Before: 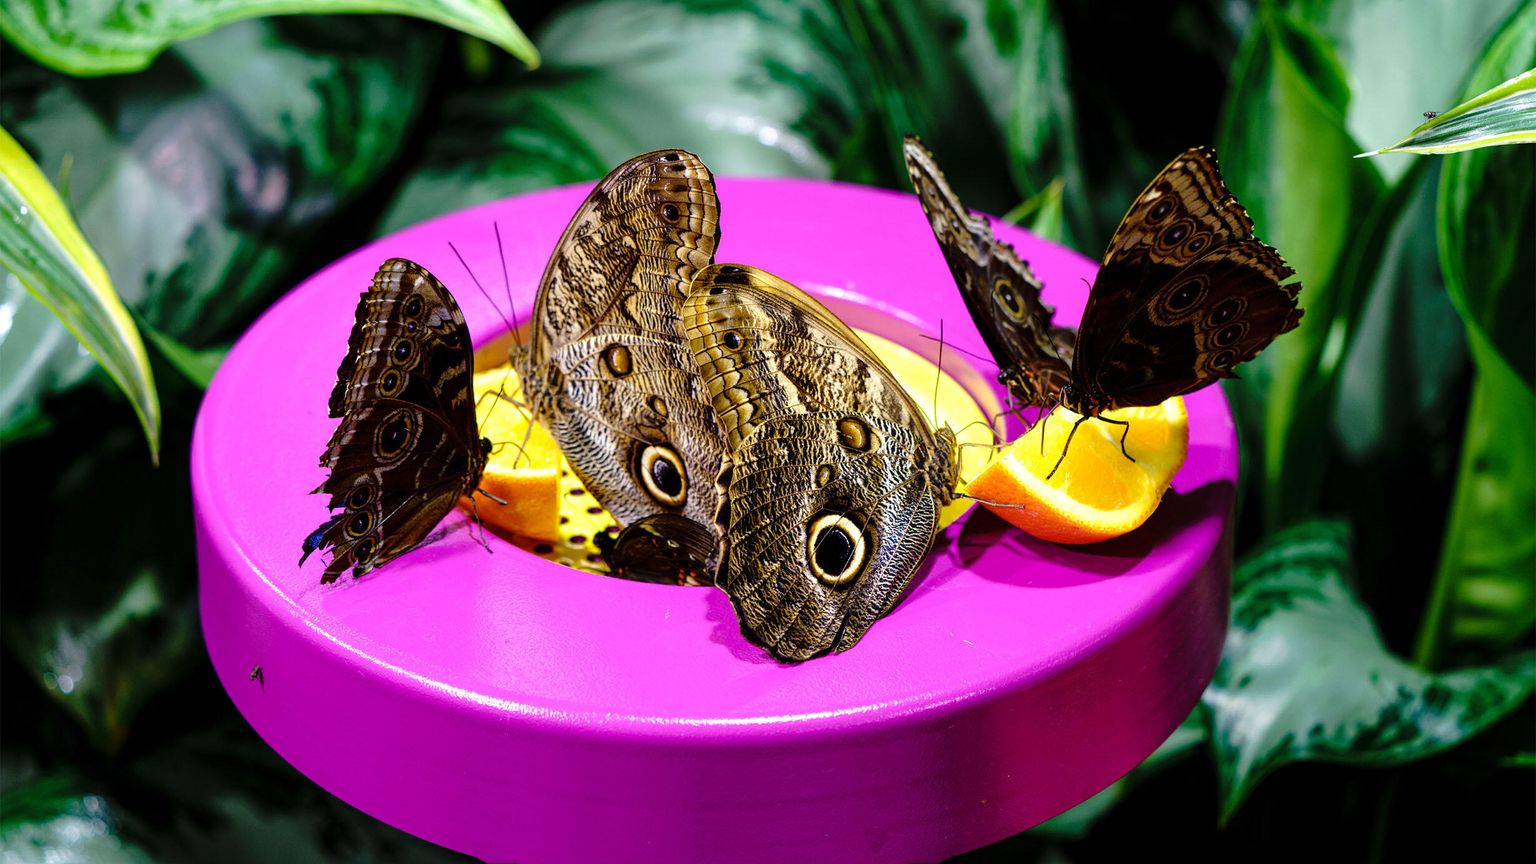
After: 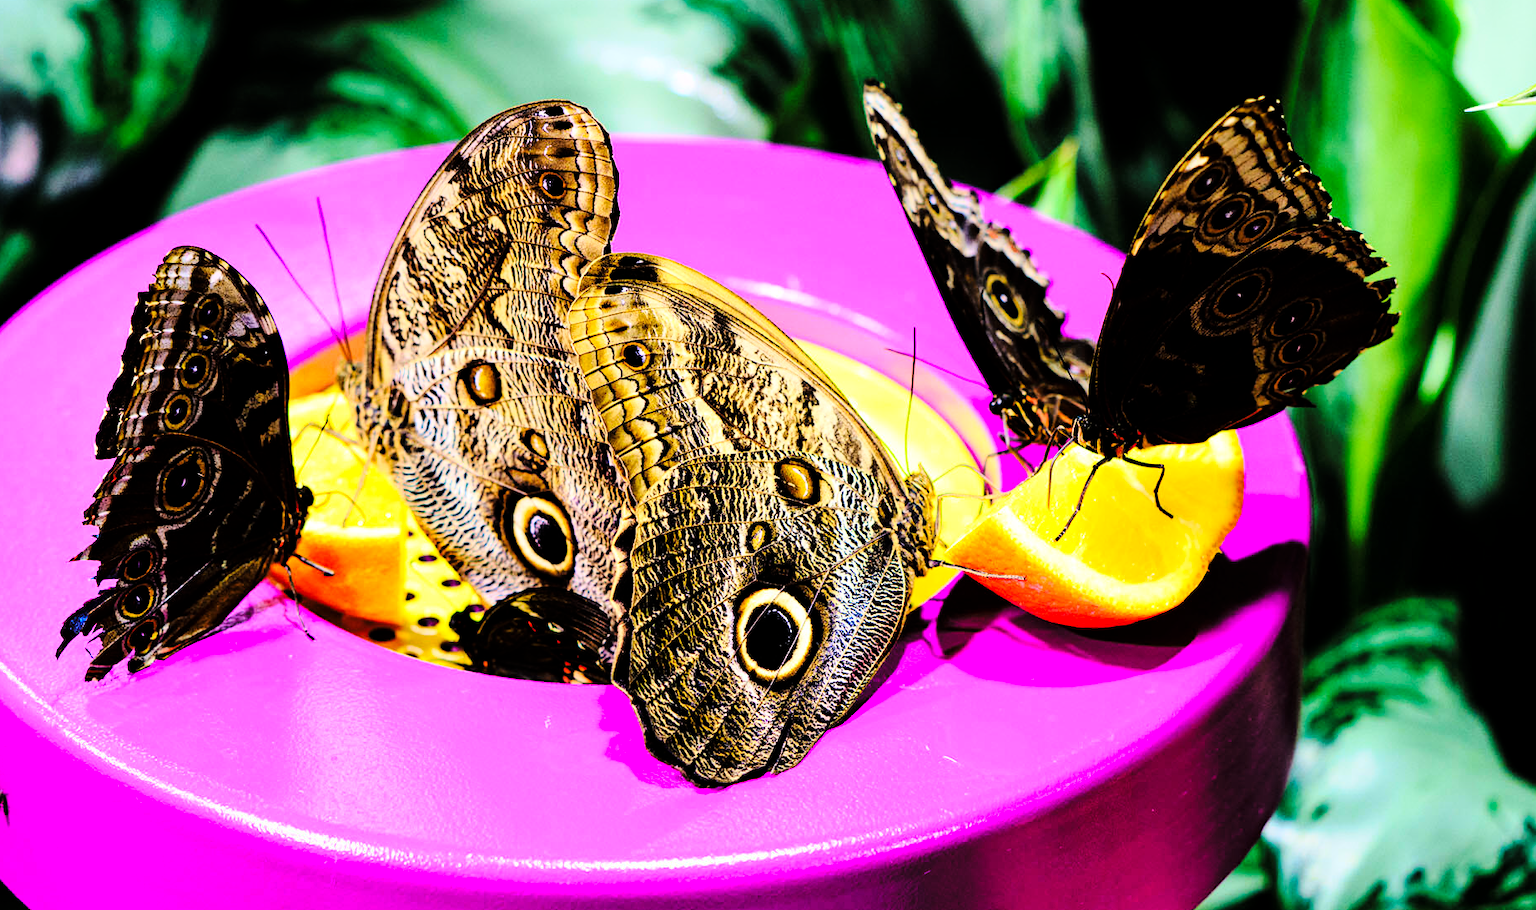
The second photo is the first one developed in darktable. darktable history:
tone curve: curves: ch0 [(0, 0) (0.004, 0) (0.133, 0.071) (0.325, 0.456) (0.832, 0.957) (1, 1)], color space Lab, linked channels, preserve colors none
crop: left 16.768%, top 8.653%, right 8.362%, bottom 12.485%
